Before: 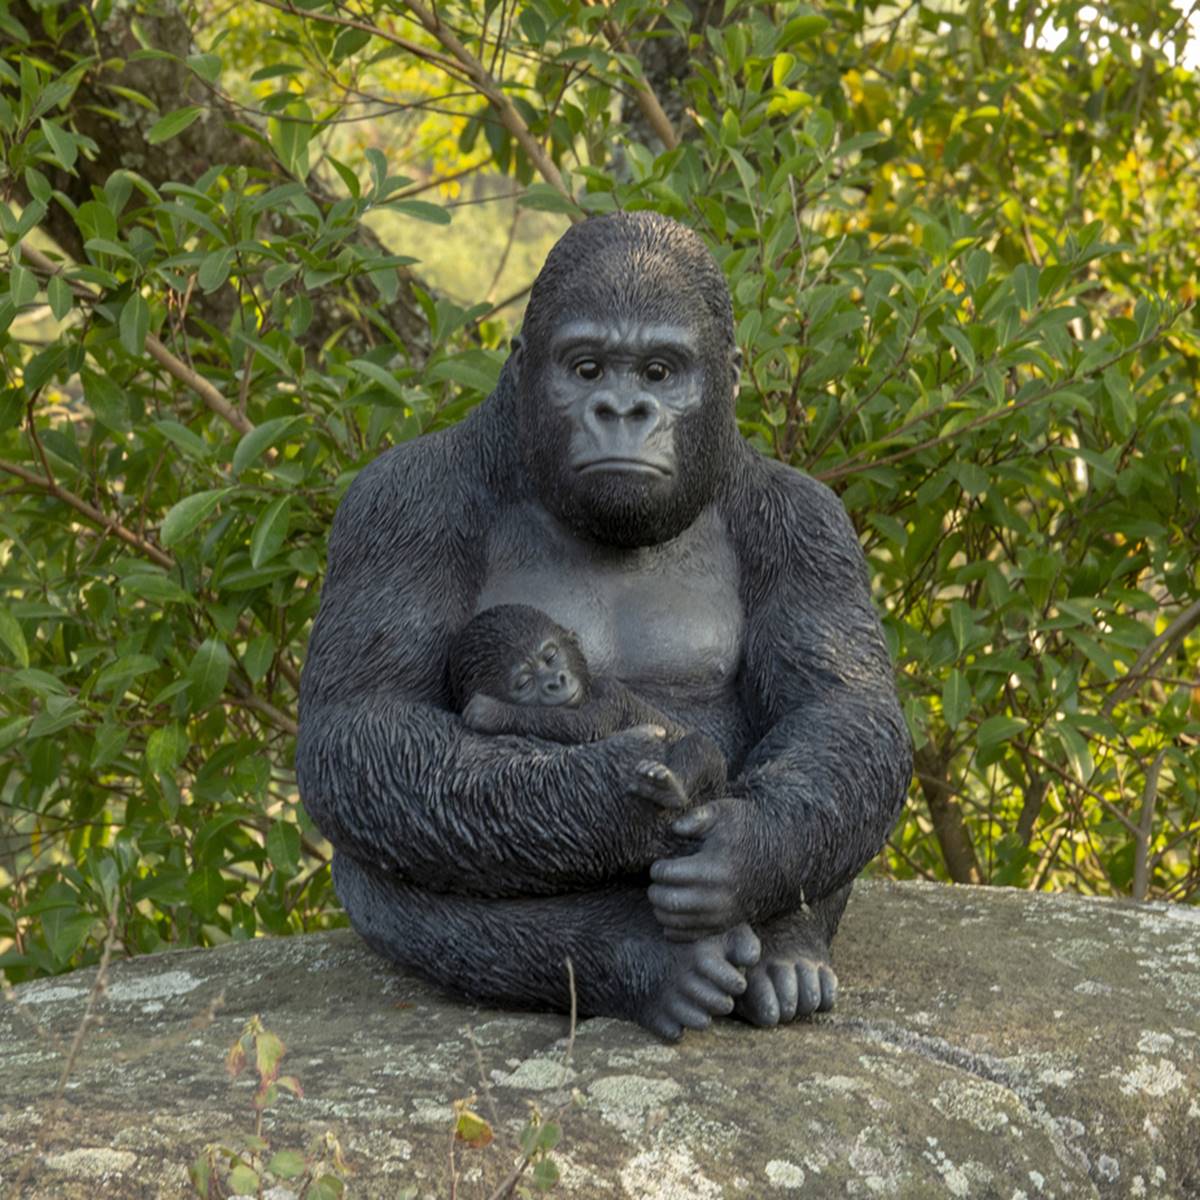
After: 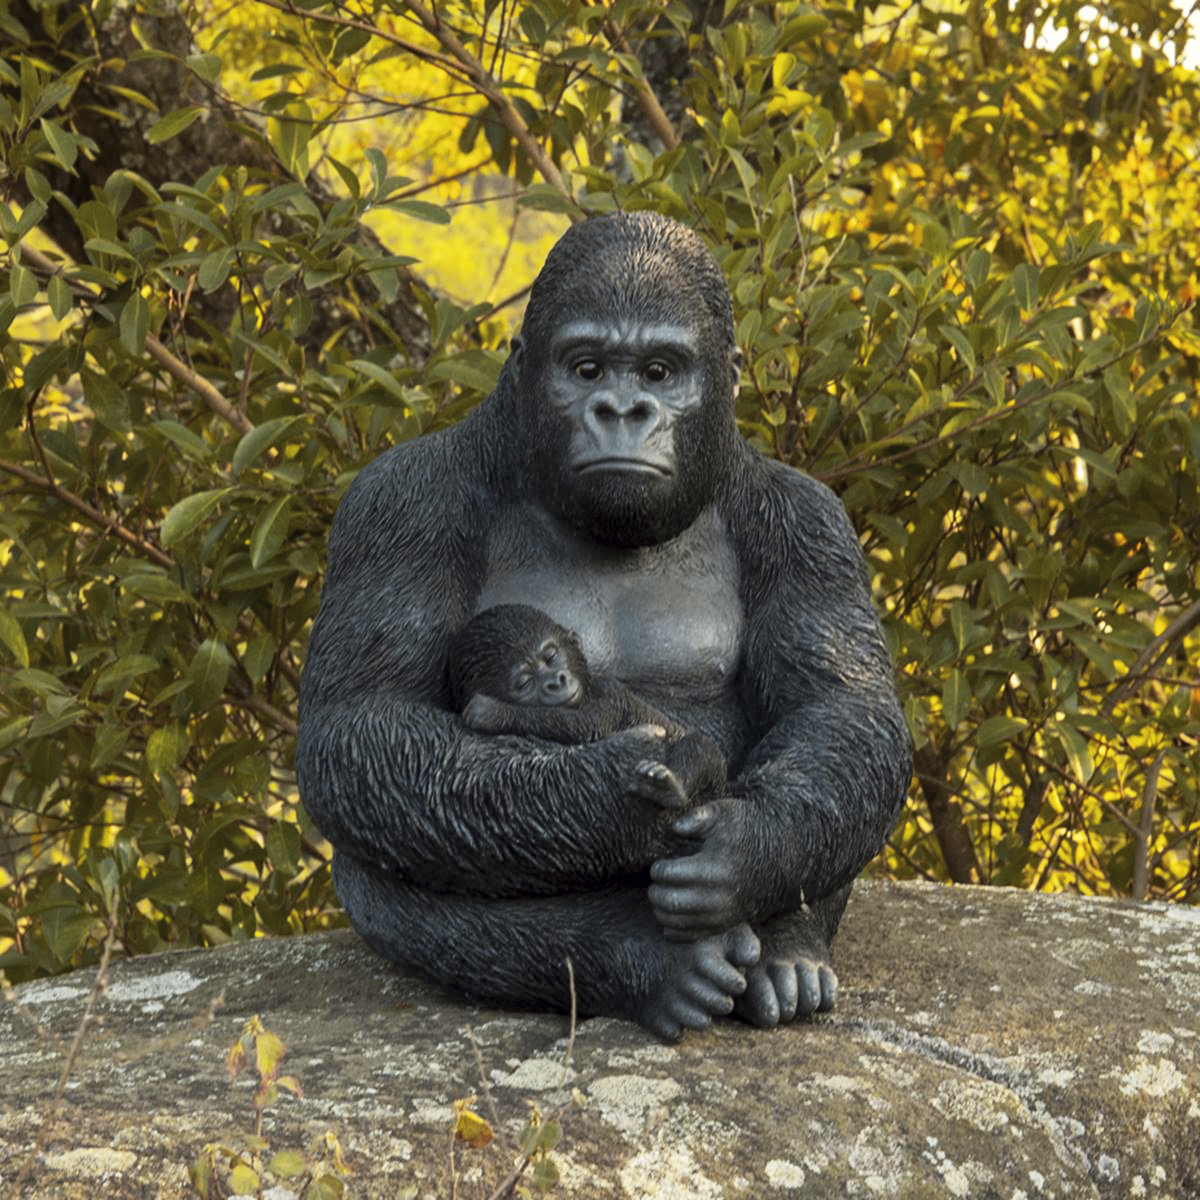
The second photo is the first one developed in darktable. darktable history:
tone curve: curves: ch0 [(0, 0) (0.003, 0.003) (0.011, 0.012) (0.025, 0.023) (0.044, 0.04) (0.069, 0.056) (0.1, 0.082) (0.136, 0.107) (0.177, 0.144) (0.224, 0.186) (0.277, 0.237) (0.335, 0.297) (0.399, 0.37) (0.468, 0.465) (0.543, 0.567) (0.623, 0.68) (0.709, 0.782) (0.801, 0.86) (0.898, 0.924) (1, 1)], preserve colors none
color look up table: target L [94.13, 95.35, 91.36, 88.11, 83.29, 75.98, 74.02, 72.18, 66.77, 60.38, 50.93, 49.86, 30.43, 4.408, 200.19, 86.67, 77.42, 65.94, 65.92, 60.21, 59.46, 46.97, 44.84, 39.09, 36.39, 31.78, 13.51, 97.26, 80.91, 71.28, 64.75, 55.59, 51.58, 47.99, 60.44, 50.94, 40.8, 26.08, 25.33, 33.17, 24.02, 3.501, 5.732, 92.82, 87.3, 74.1, 63.35, 43.56, 34.42], target a [-14.23, -16.59, -34.59, -25.34, -29.38, -10.45, -26.59, -8.973, -1.666, -21.8, -6.462, -16.44, -13.68, 1.397, 0, -3.886, 5.66, 31.42, 15.2, 30.73, 35.53, 56.84, 24.32, 48.8, 5.058, 19.28, 30.7, -0.65, 11.97, 8.402, -0.59, 42.14, 50.32, 54.1, -16.56, -0.172, 19.02, 36.82, 36.6, -0.353, 25.89, 13.77, 21.53, -17.42, -9.694, -20.07, -21.57, -8.127, -10.71], target b [82.62, 70.12, 73.42, 66.64, 67.61, 59.88, 21.51, 15.9, 38.32, 44.31, 40.79, 35.04, 19.25, 3.986, 0, 70.07, 62.73, 2.403, 29.97, 52.06, 35.97, 56.7, 6.663, 40.54, 11.4, 37.08, 18.1, 2.5, -4.954, -20.41, 0.997, -23.49, 1.114, -18.97, -35.62, -39.17, -24.37, -46.94, -8.436, -29.36, -51.85, -10.62, -42.31, 0.335, -11.04, -25.54, 1.727, -16.47, -2.243], num patches 49
